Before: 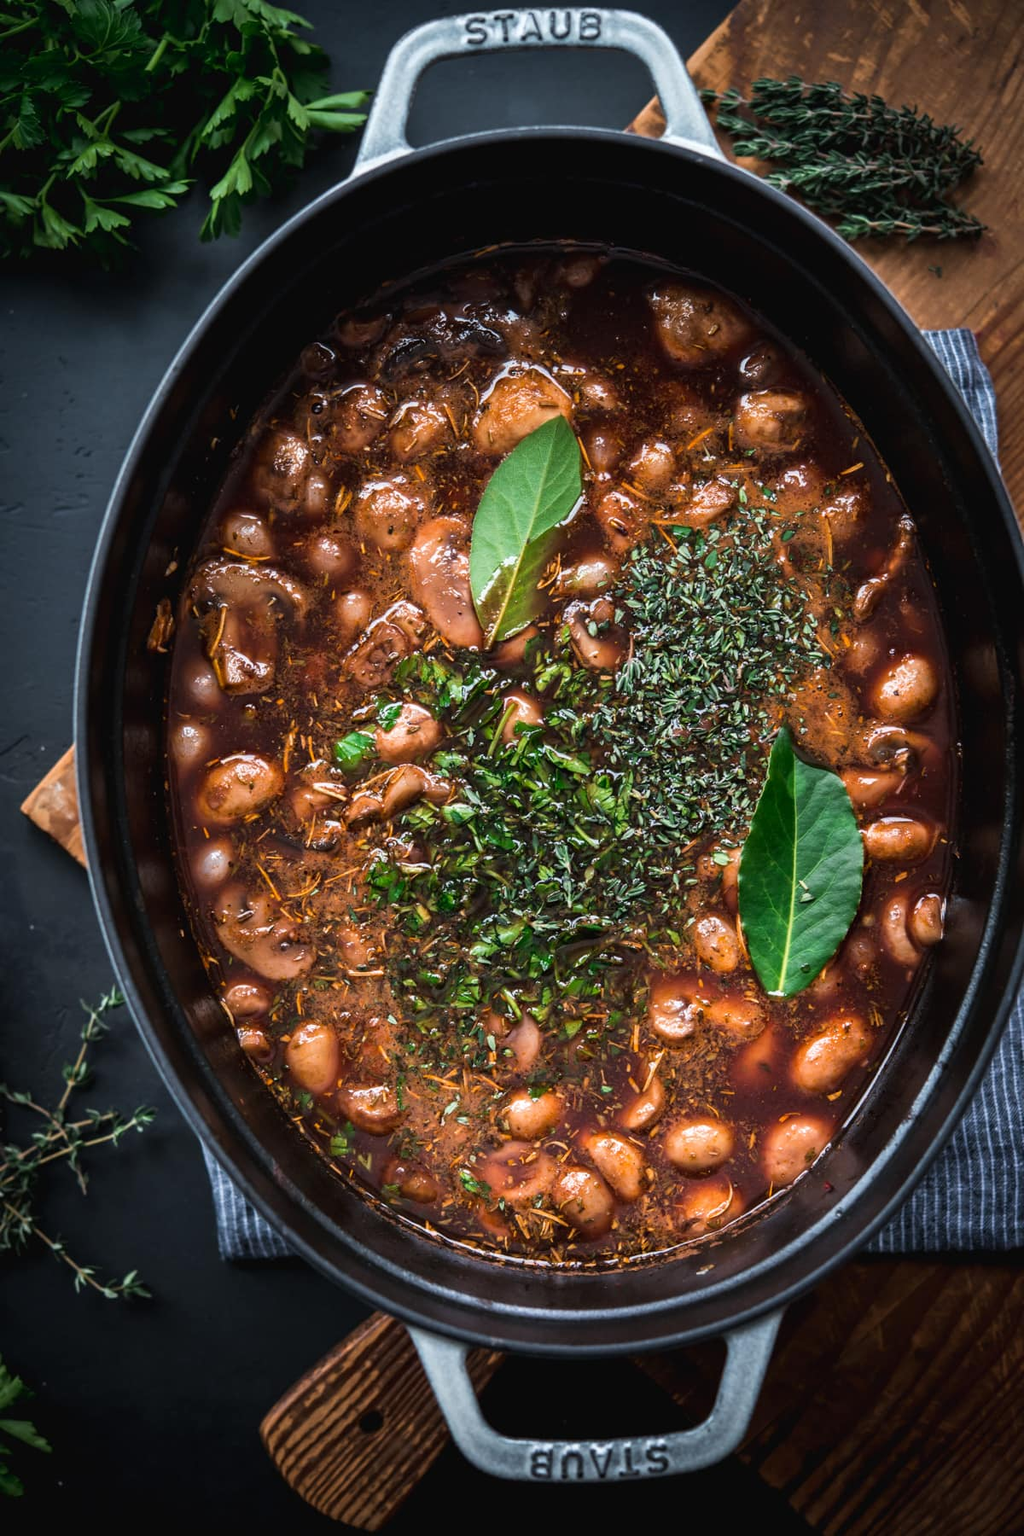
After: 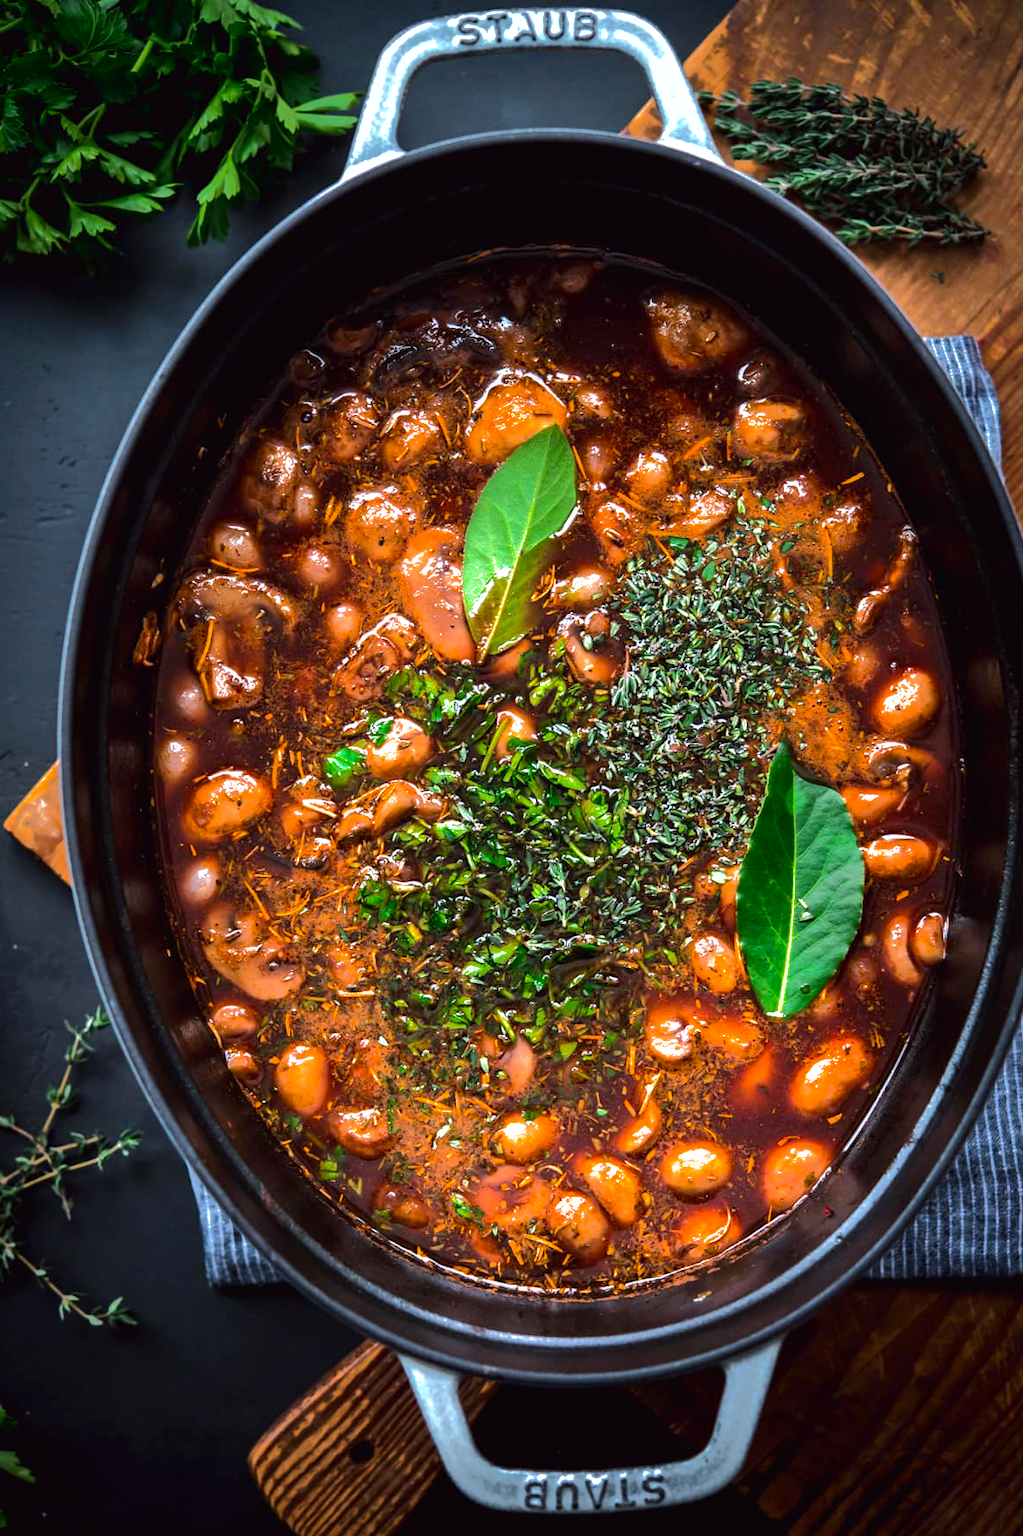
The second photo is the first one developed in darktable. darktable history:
exposure: black level correction 0.001, exposure 0.5 EV, compensate exposure bias true, compensate highlight preservation false
crop: left 1.743%, right 0.268%, bottom 2.011%
color balance: lift [1, 1.001, 0.999, 1.001], gamma [1, 1.004, 1.007, 0.993], gain [1, 0.991, 0.987, 1.013], contrast 7.5%, contrast fulcrum 10%, output saturation 115%
shadows and highlights: shadows -19.91, highlights -73.15
